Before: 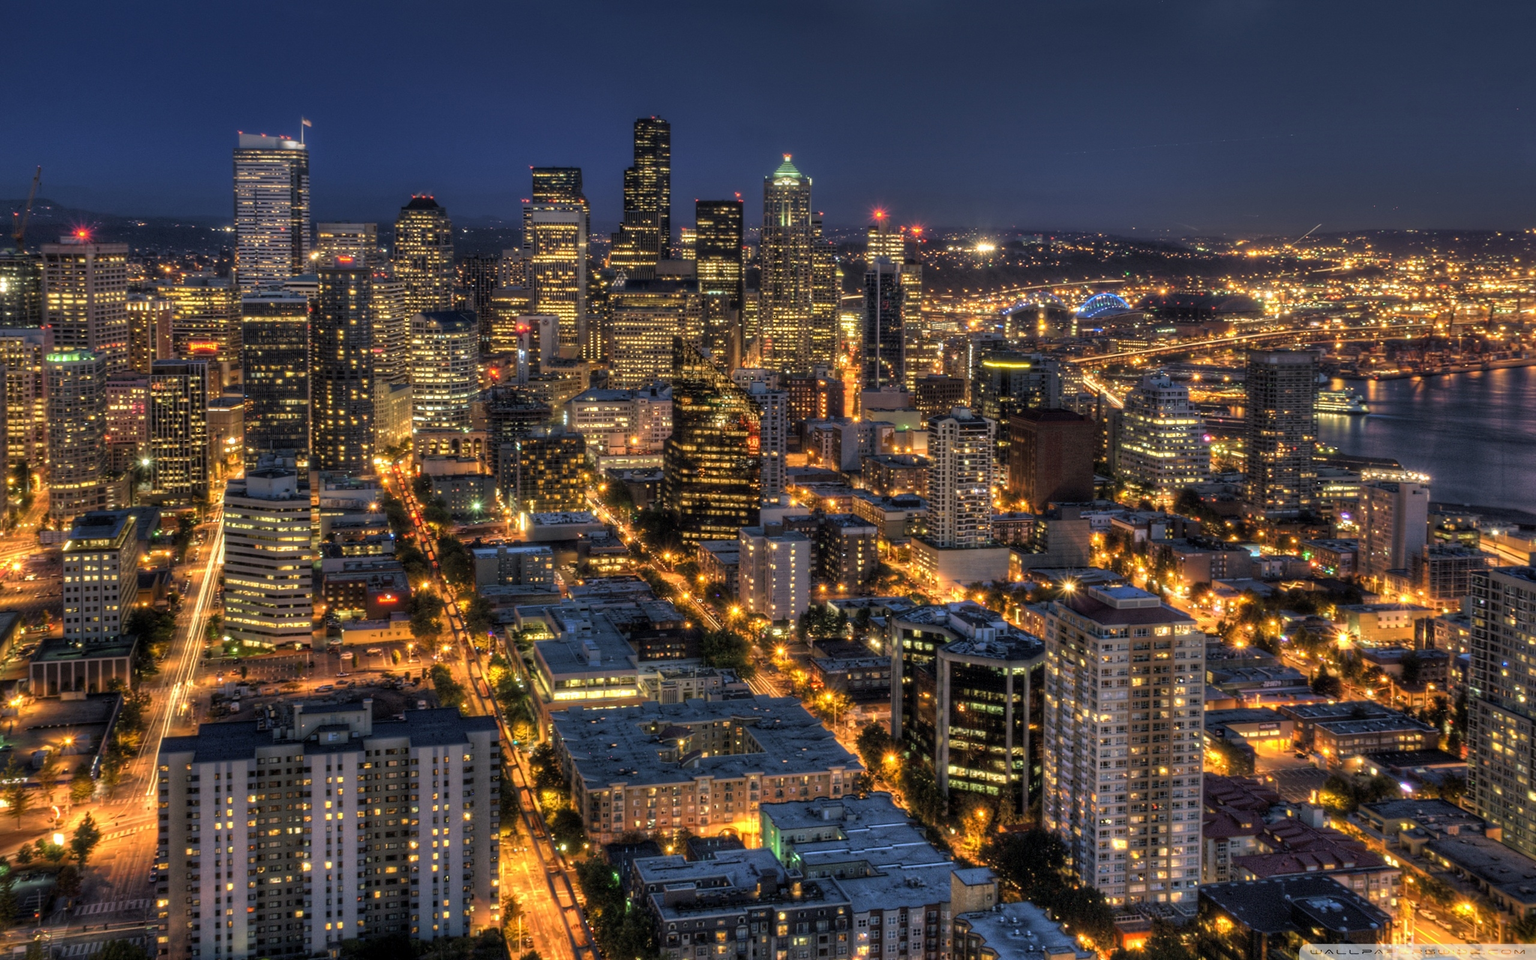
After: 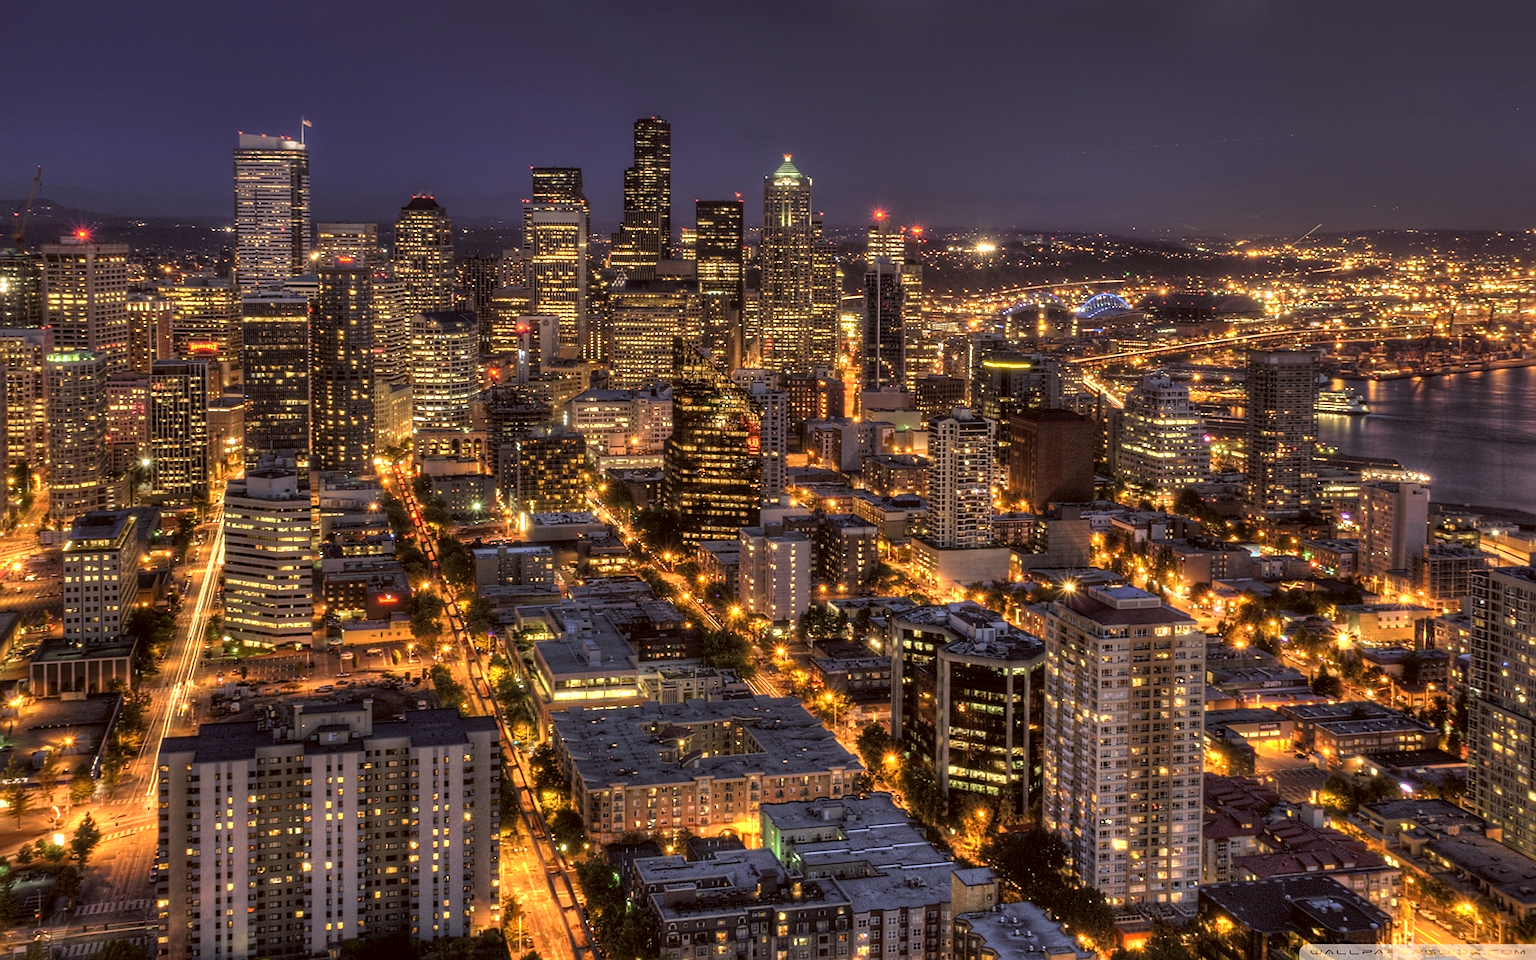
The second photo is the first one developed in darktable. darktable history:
exposure: exposure 0.128 EV, compensate highlight preservation false
sharpen: on, module defaults
color correction: highlights a* 6.27, highlights b* 8.19, shadows a* 5.94, shadows b* 7.23, saturation 0.9
